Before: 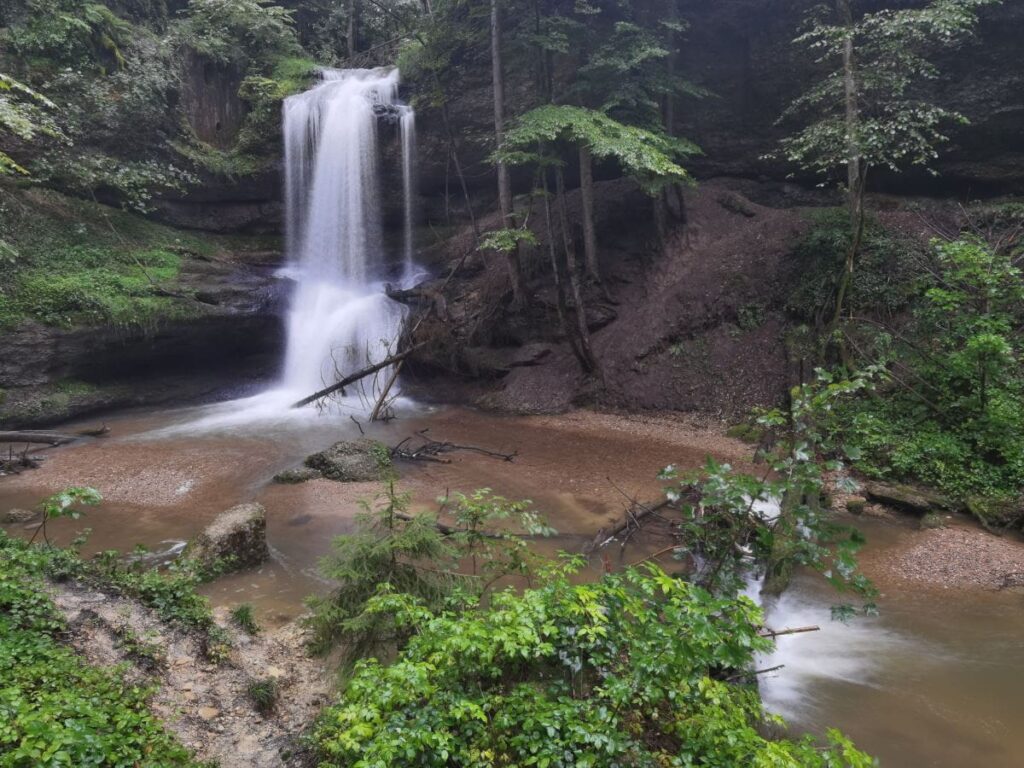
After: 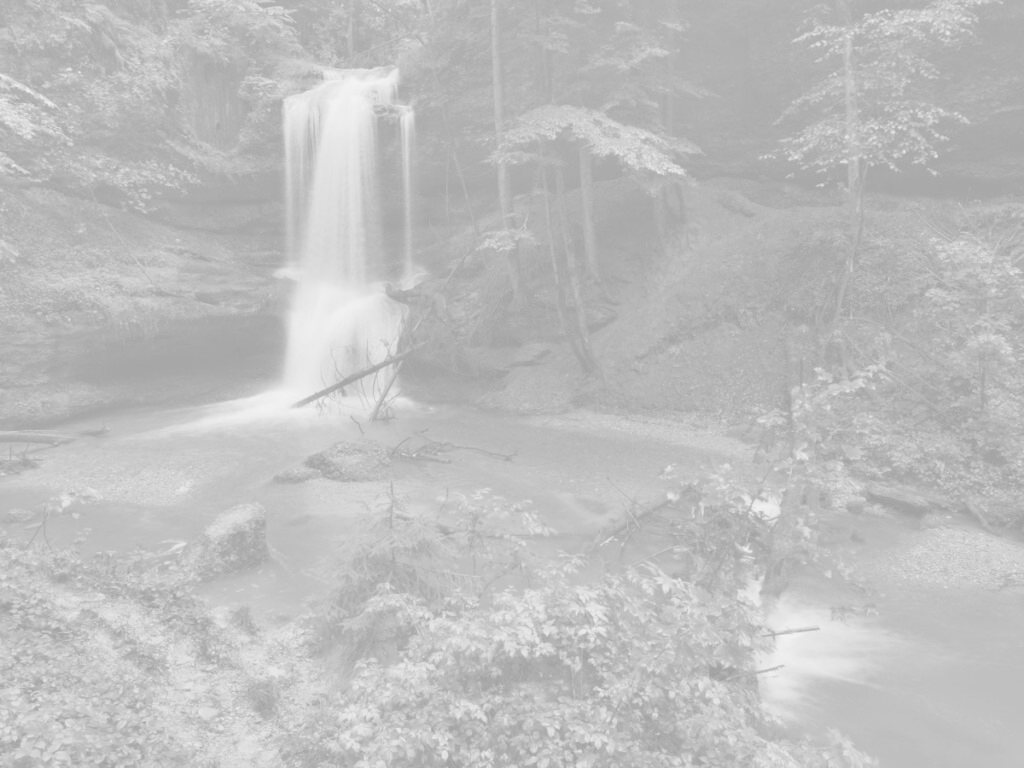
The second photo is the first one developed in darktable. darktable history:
contrast equalizer: octaves 7, y [[0.6 ×6], [0.55 ×6], [0 ×6], [0 ×6], [0 ×6]], mix 0.3
colorize: hue 331.2°, saturation 75%, source mix 30.28%, lightness 70.52%, version 1
monochrome: a 32, b 64, size 2.3
color correction: highlights a* -39.68, highlights b* -40, shadows a* -40, shadows b* -40, saturation -3
